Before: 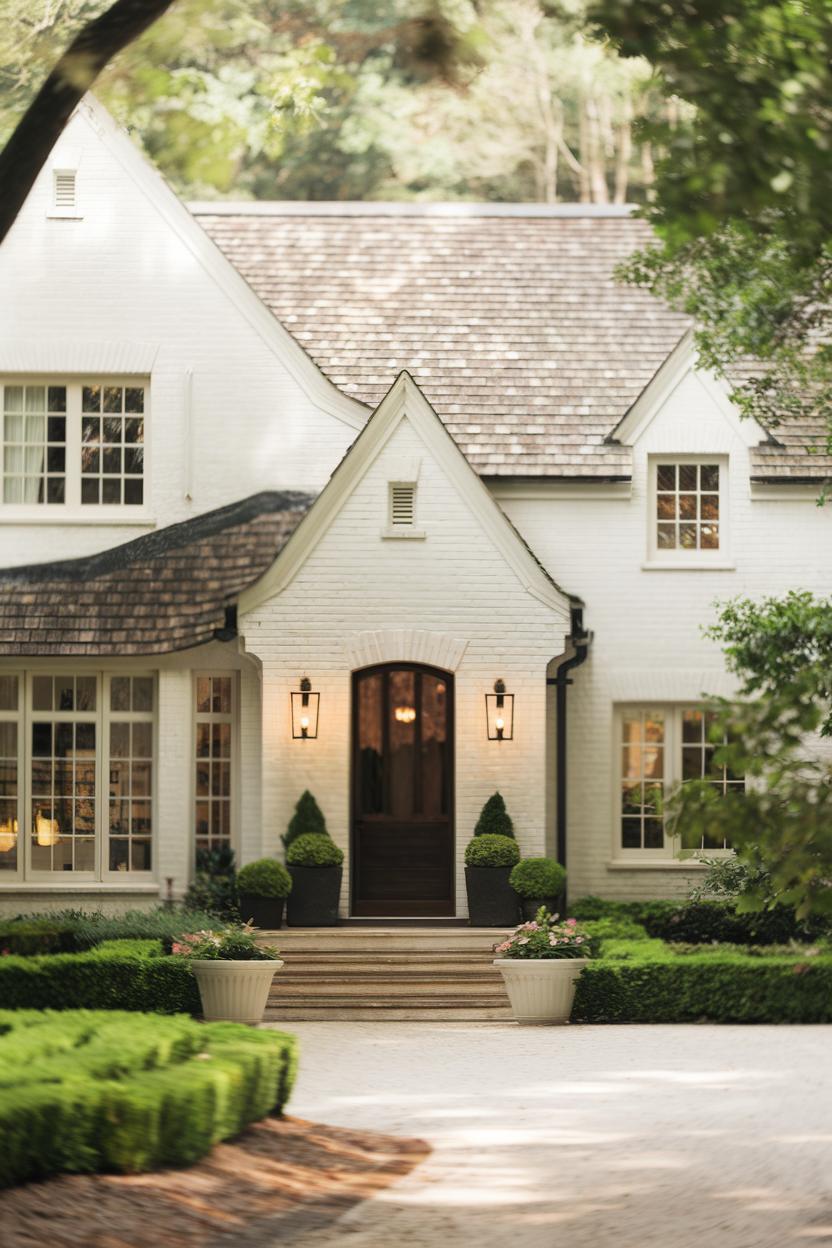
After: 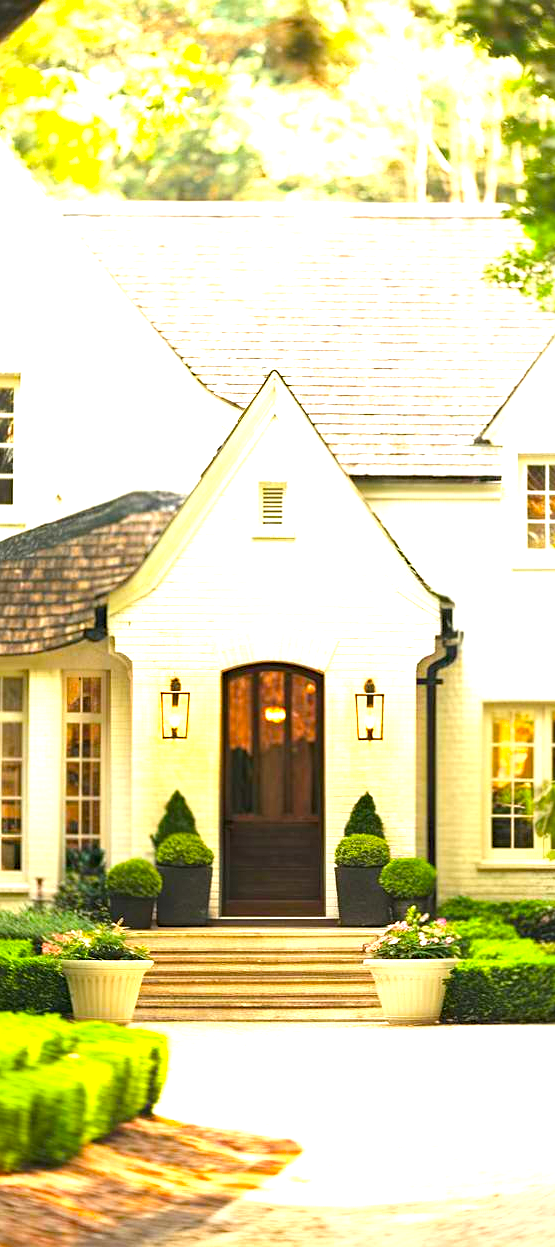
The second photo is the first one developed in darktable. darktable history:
crop and rotate: left 15.677%, right 17.513%
haze removal: compatibility mode true, adaptive false
exposure: black level correction 0, exposure 1.689 EV, compensate highlight preservation false
sharpen: amount 0.206
contrast brightness saturation: saturation 0.182
color balance rgb: perceptual saturation grading › global saturation 29.391%, global vibrance 20%
